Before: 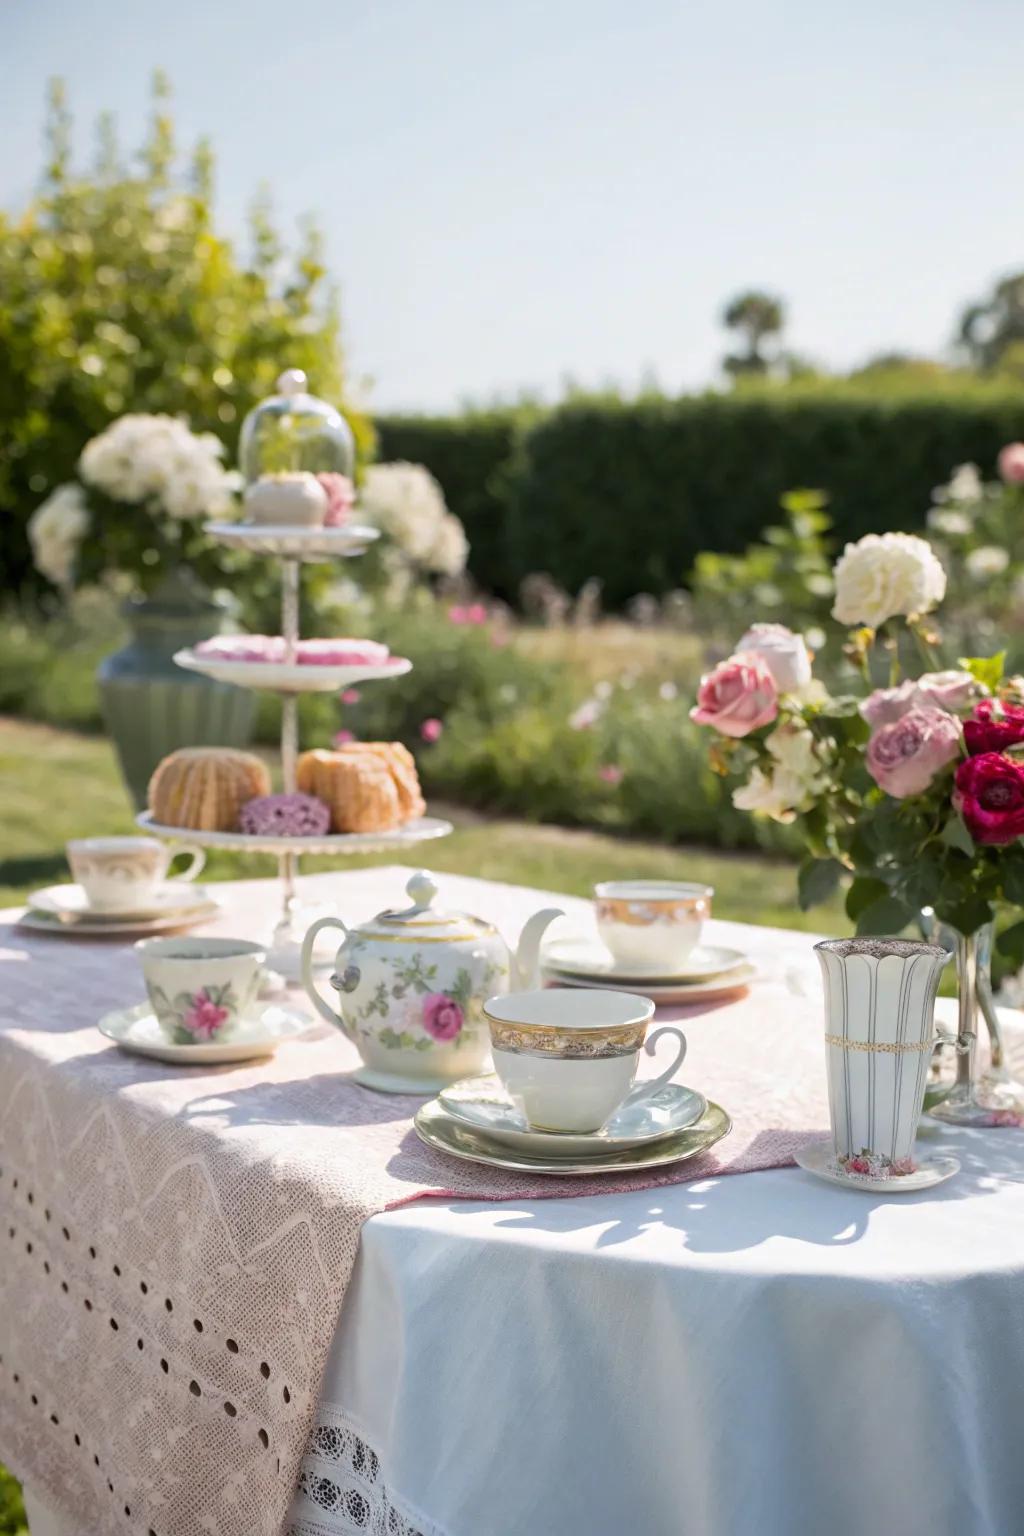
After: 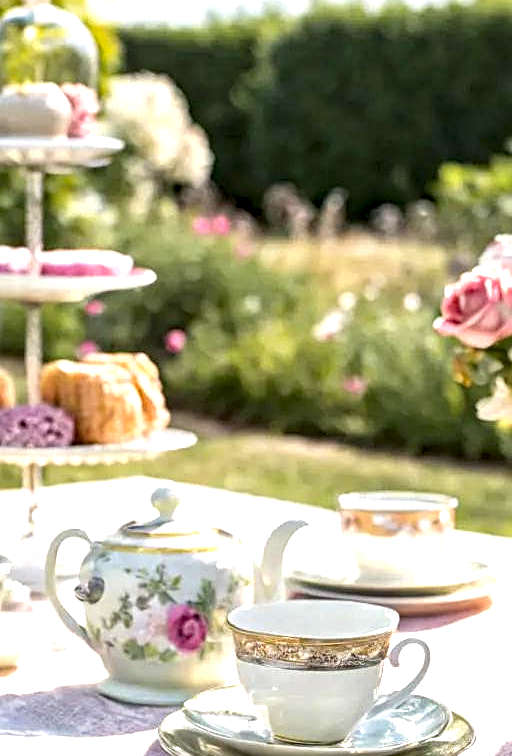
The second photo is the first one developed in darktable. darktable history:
sharpen: on, module defaults
local contrast: detail 150%
crop: left 25.064%, top 25.337%, right 24.854%, bottom 25.437%
exposure: black level correction 0, exposure 0.697 EV, compensate highlight preservation false
haze removal: compatibility mode true
